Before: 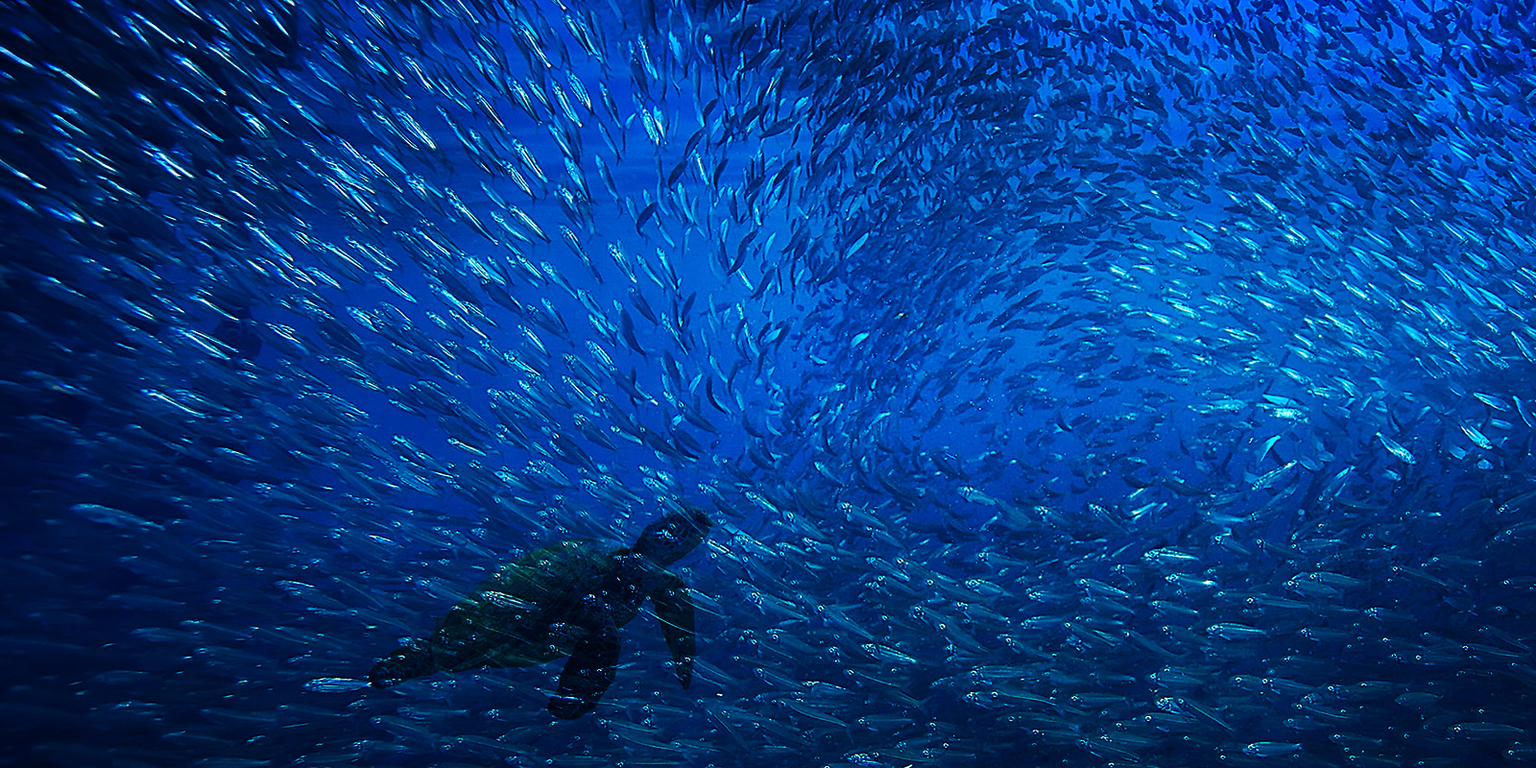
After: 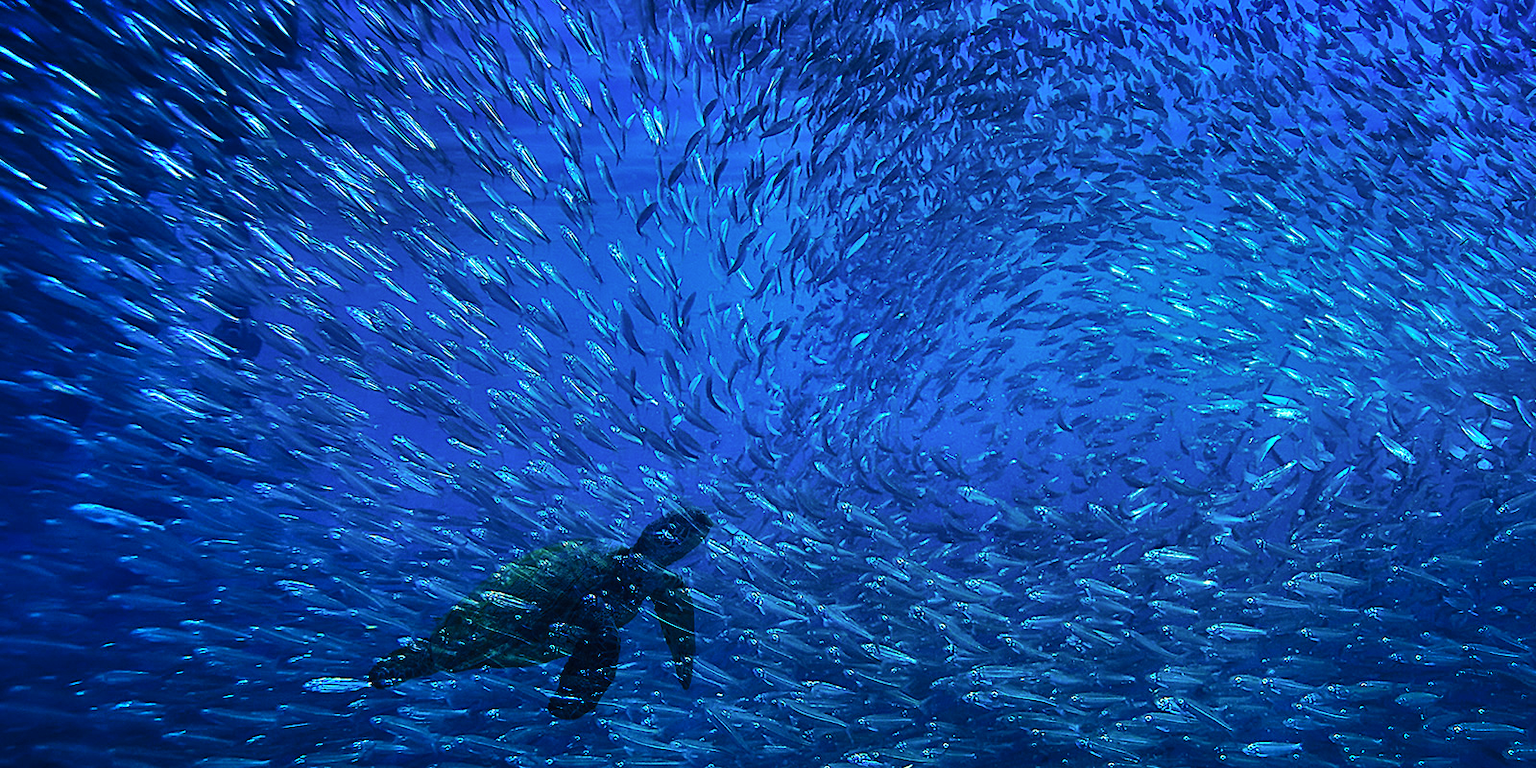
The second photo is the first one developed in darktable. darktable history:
shadows and highlights: shadows 60, soften with gaussian
color correction: highlights a* -2.68, highlights b* 2.57
